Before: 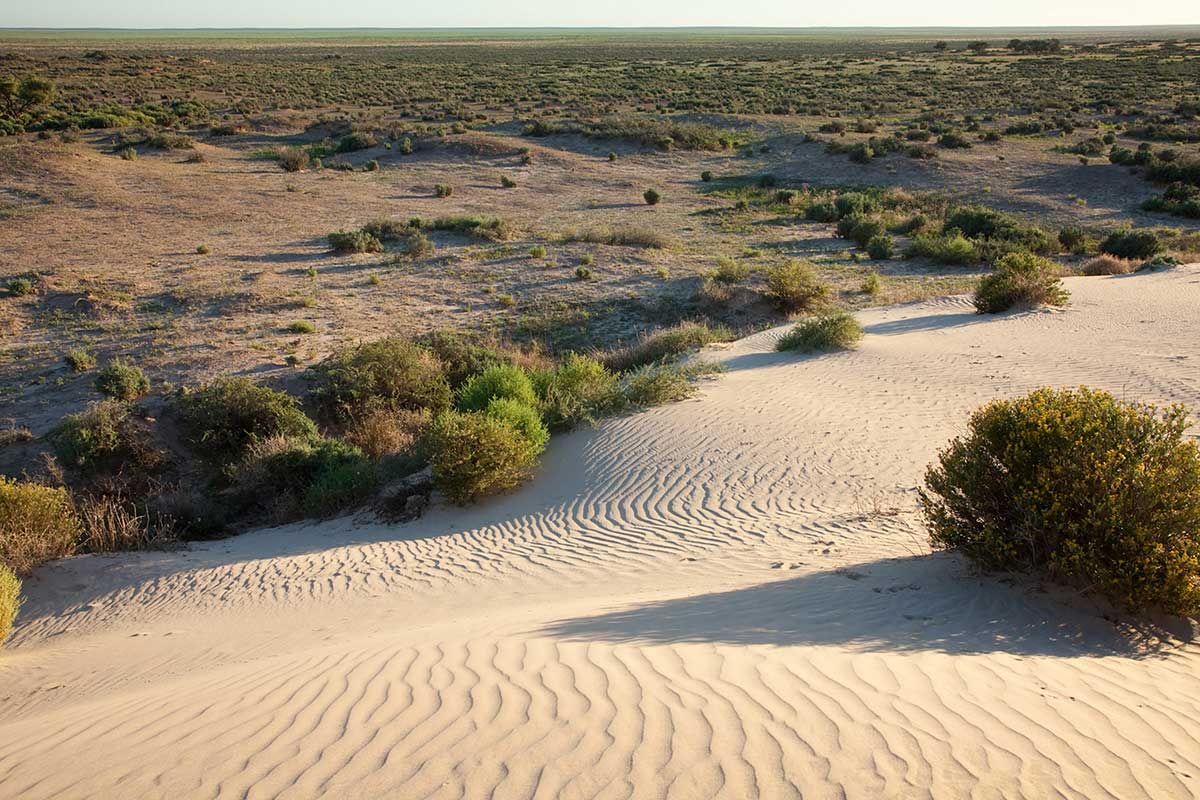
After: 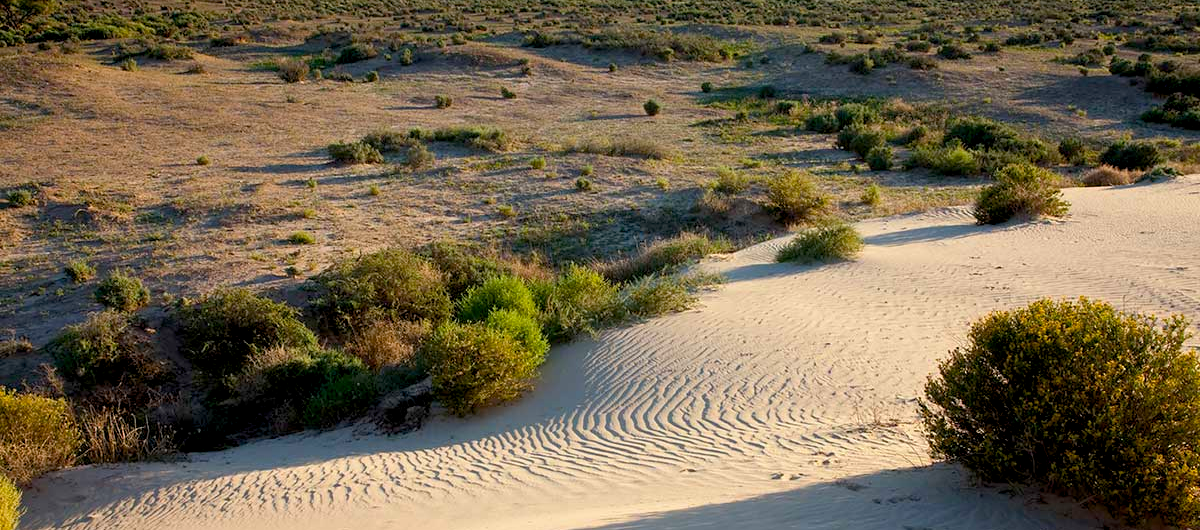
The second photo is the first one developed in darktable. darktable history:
crop: top 11.169%, bottom 22.503%
color balance rgb: global offset › luminance -0.86%, perceptual saturation grading › global saturation 17.455%, global vibrance 12.088%
